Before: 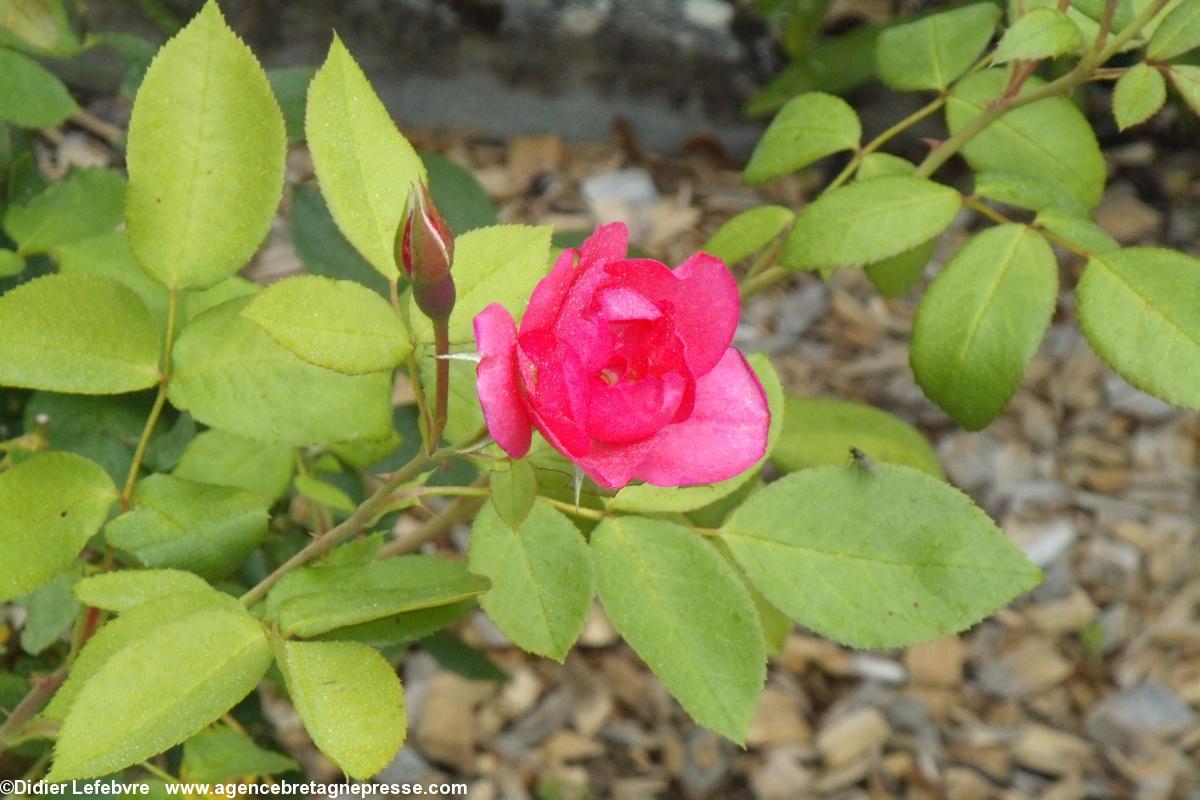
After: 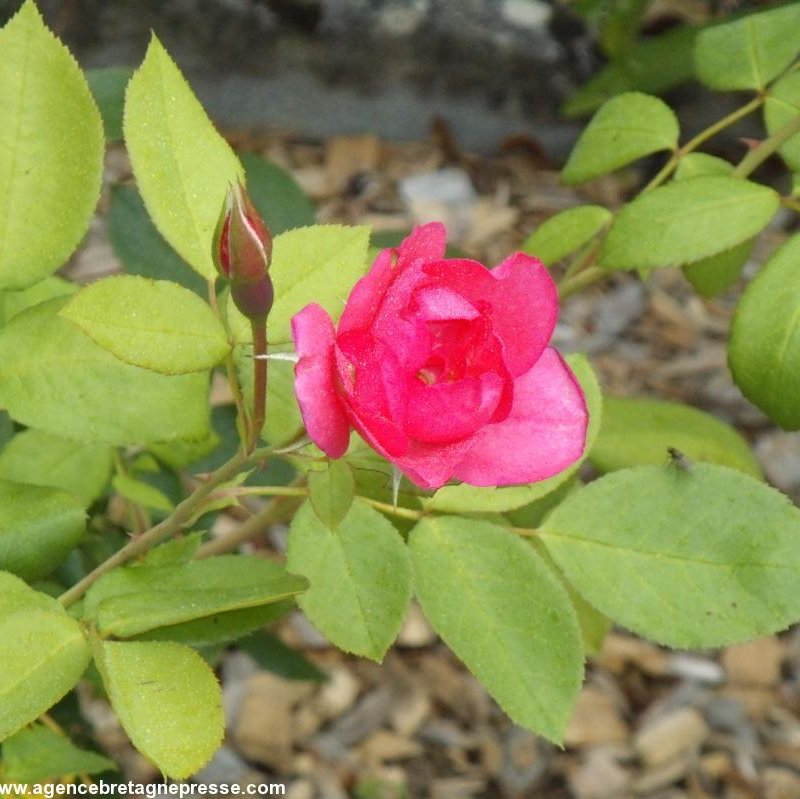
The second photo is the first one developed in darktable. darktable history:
crop and rotate: left 15.243%, right 18.068%
